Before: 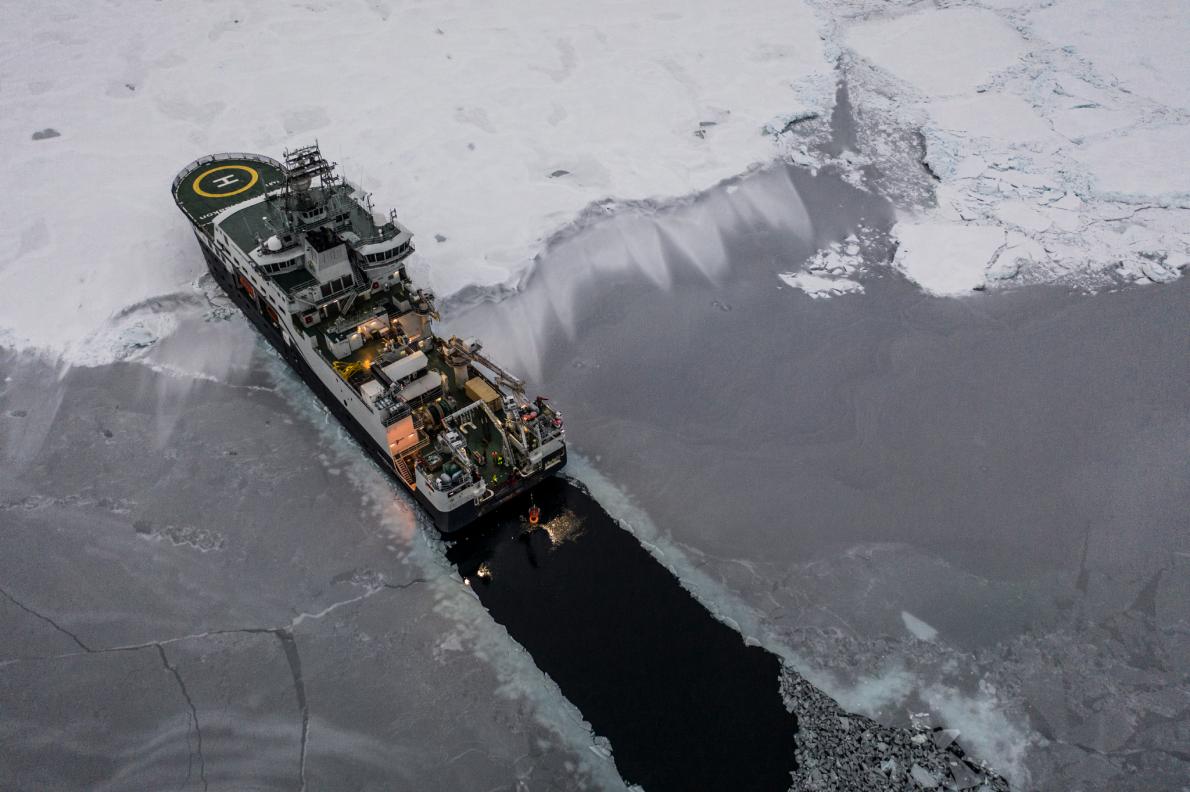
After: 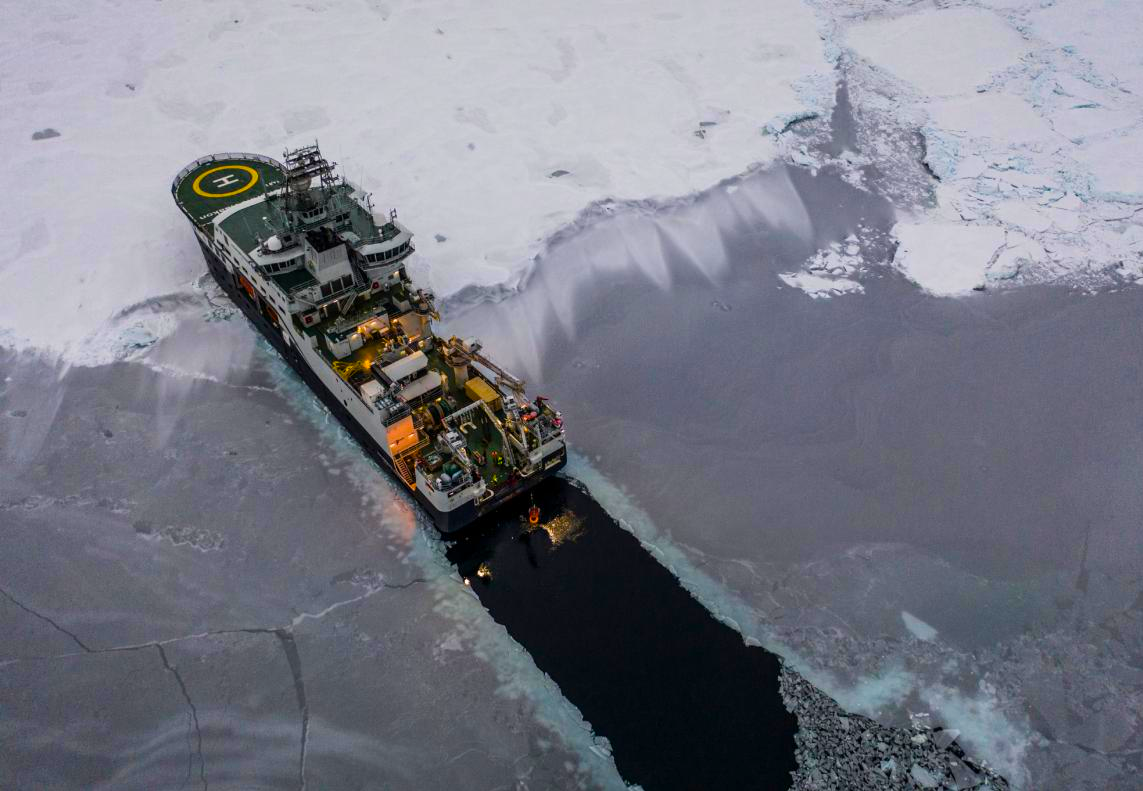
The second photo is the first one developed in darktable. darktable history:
color balance rgb: power › hue 328.8°, linear chroma grading › shadows 9.536%, linear chroma grading › highlights 9.292%, linear chroma grading › global chroma 14.678%, linear chroma grading › mid-tones 14.734%, perceptual saturation grading › global saturation 1.347%, perceptual saturation grading › highlights -2.745%, perceptual saturation grading › mid-tones 3.796%, perceptual saturation grading › shadows 7.451%, global vibrance 50.33%
crop: right 3.919%, bottom 0.03%
